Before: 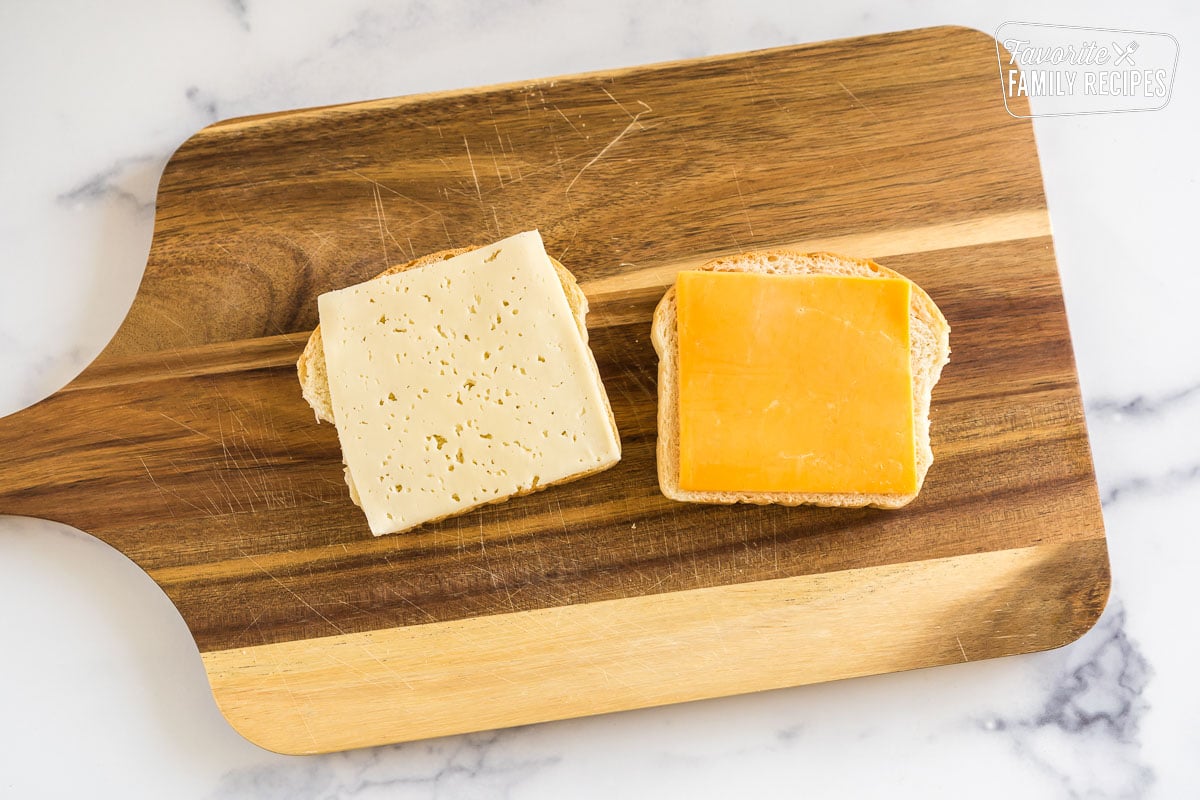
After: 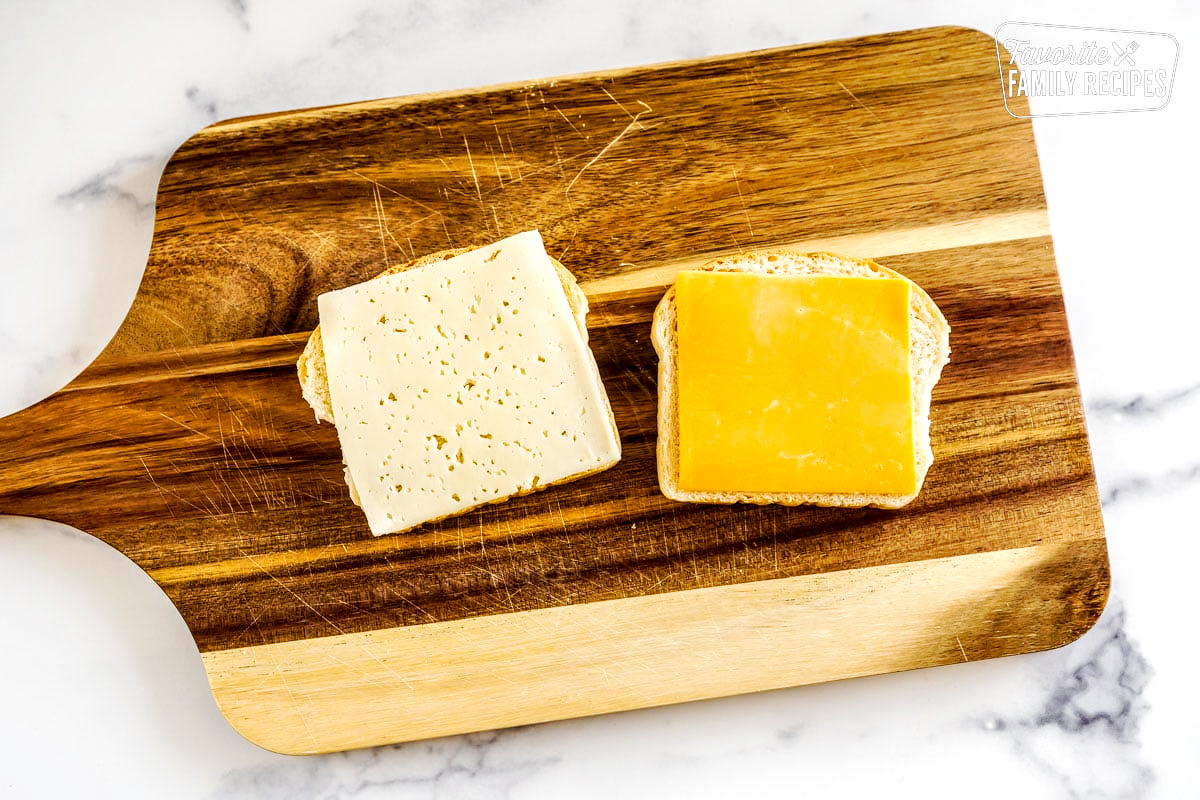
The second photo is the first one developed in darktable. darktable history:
local contrast: highlights 60%, shadows 60%, detail 160%
tone curve: curves: ch0 [(0, 0) (0.003, 0.016) (0.011, 0.016) (0.025, 0.016) (0.044, 0.016) (0.069, 0.016) (0.1, 0.026) (0.136, 0.047) (0.177, 0.088) (0.224, 0.14) (0.277, 0.2) (0.335, 0.276) (0.399, 0.37) (0.468, 0.47) (0.543, 0.583) (0.623, 0.698) (0.709, 0.779) (0.801, 0.858) (0.898, 0.929) (1, 1)], preserve colors none
